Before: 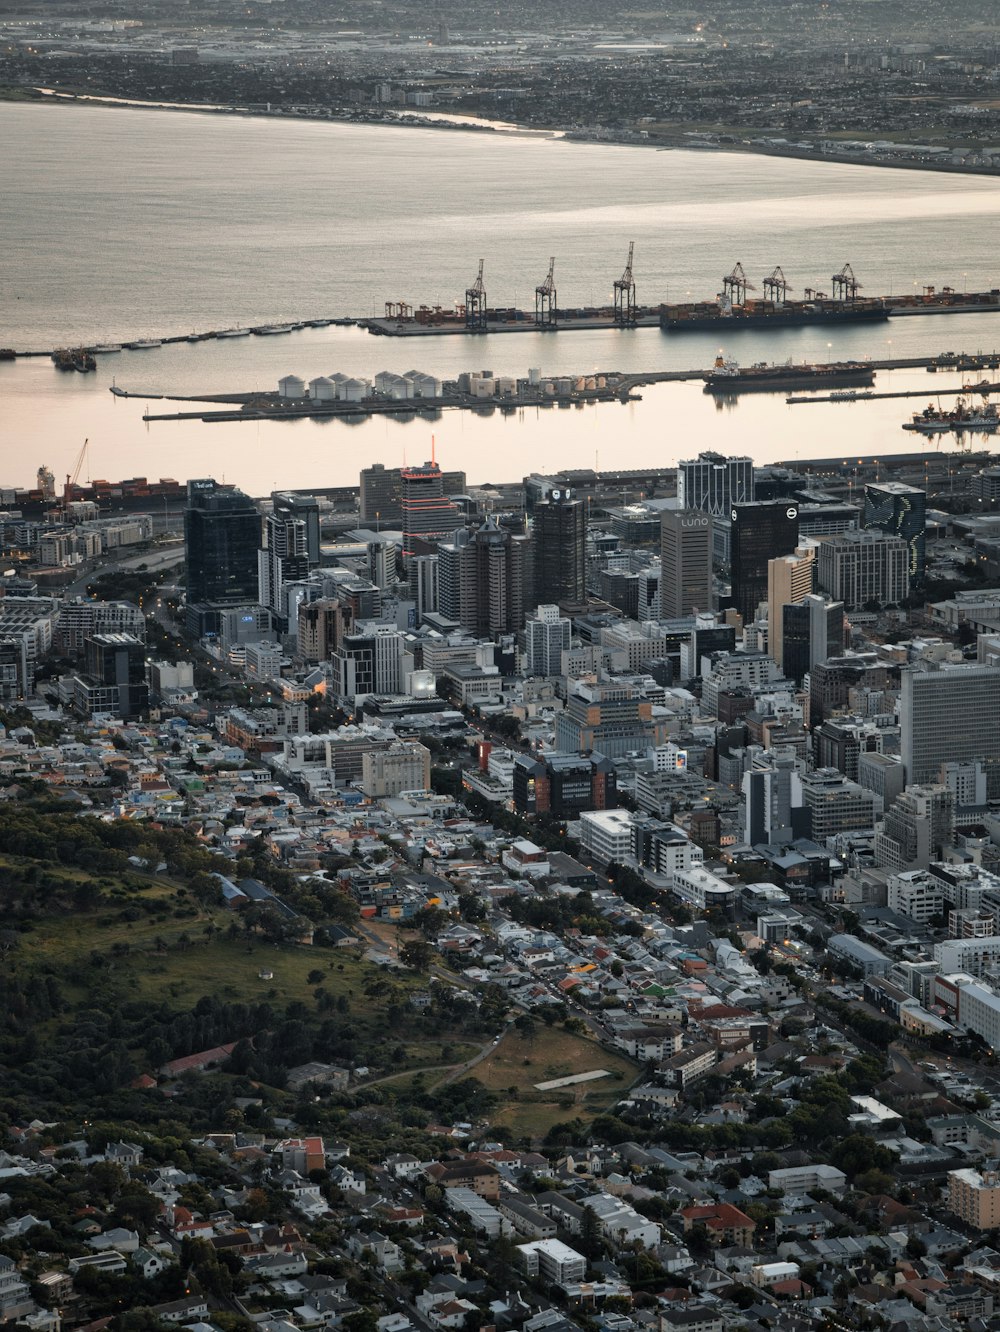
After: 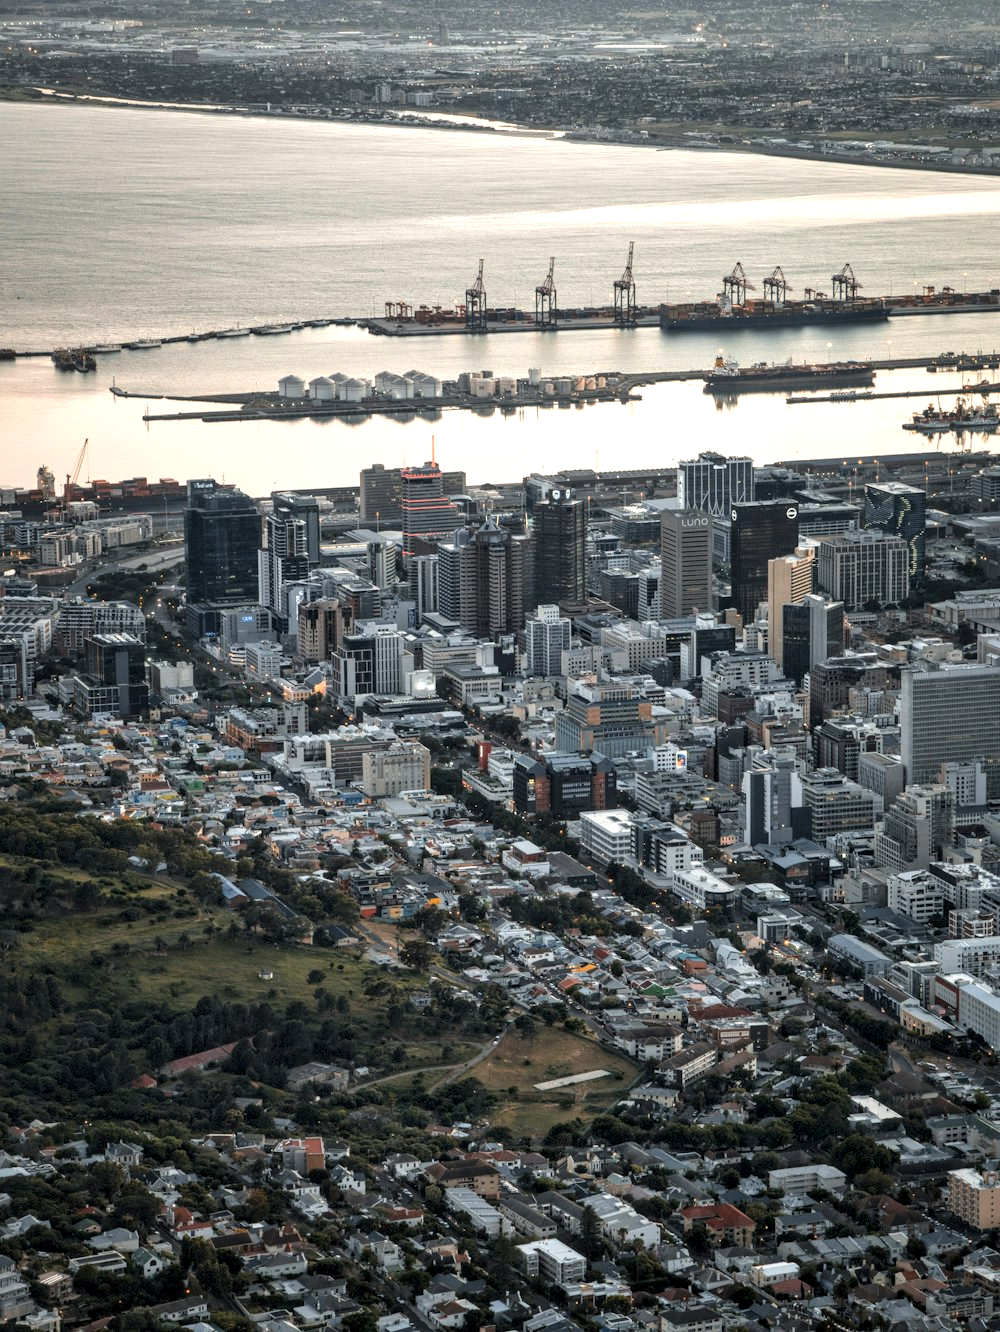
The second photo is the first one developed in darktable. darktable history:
local contrast: detail 130%
exposure: exposure 0.495 EV, compensate exposure bias true, compensate highlight preservation false
